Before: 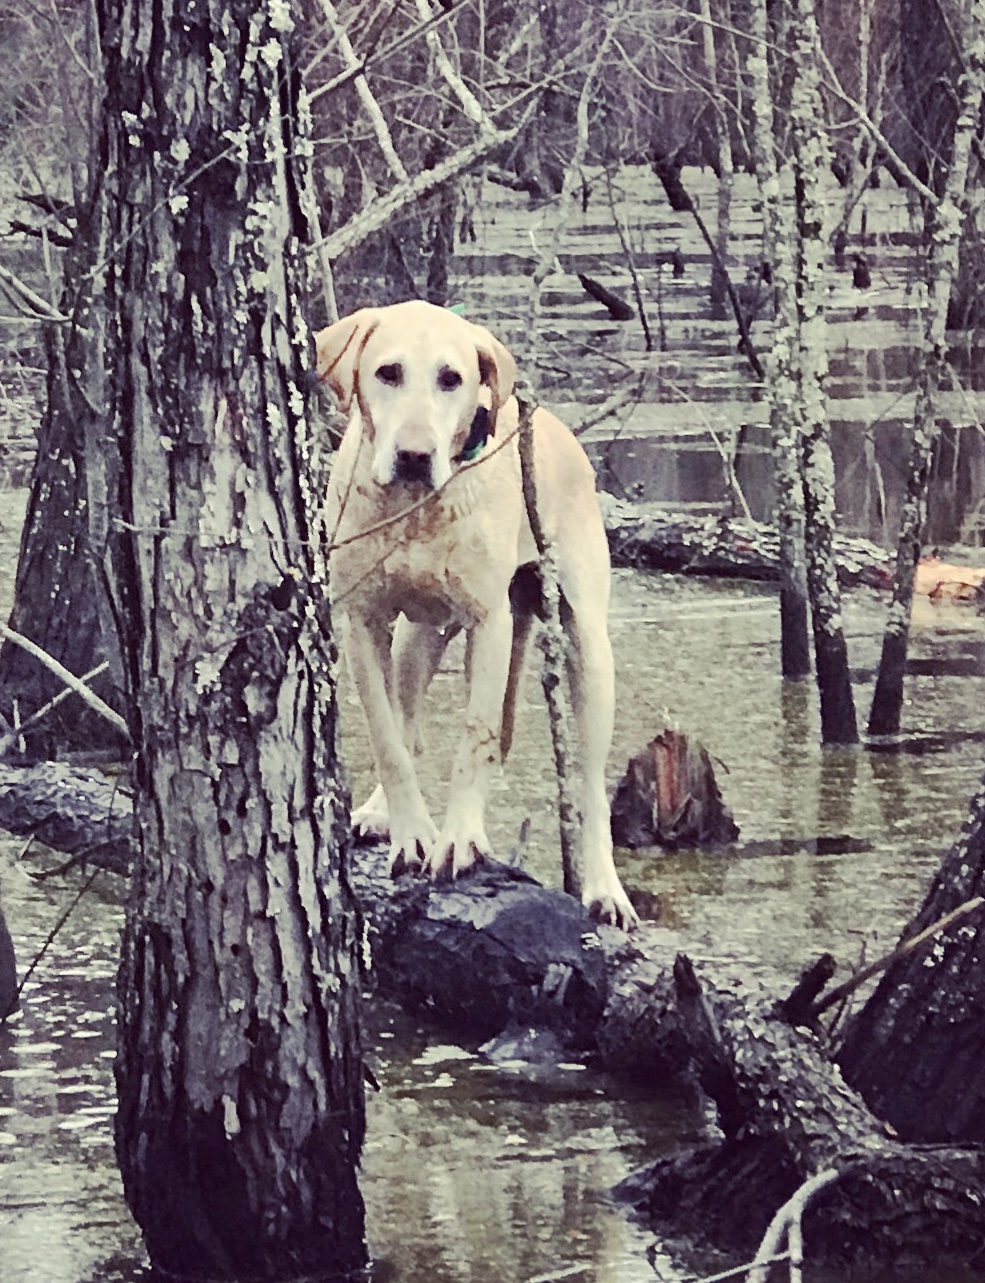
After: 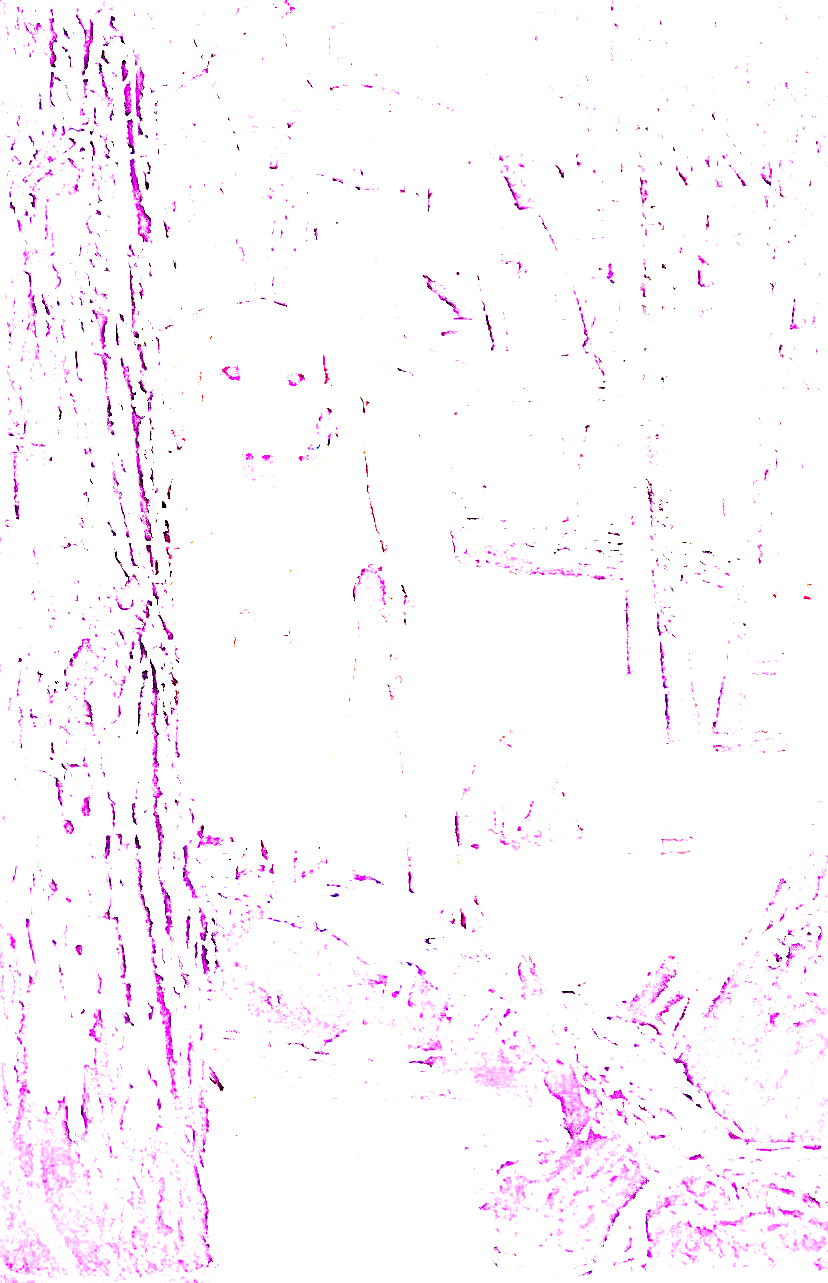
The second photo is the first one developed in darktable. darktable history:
exposure: exposure 7.946 EV, compensate highlight preservation false
crop: left 15.928%
tone equalizer: on, module defaults
sharpen: radius 2.719, amount 0.67
